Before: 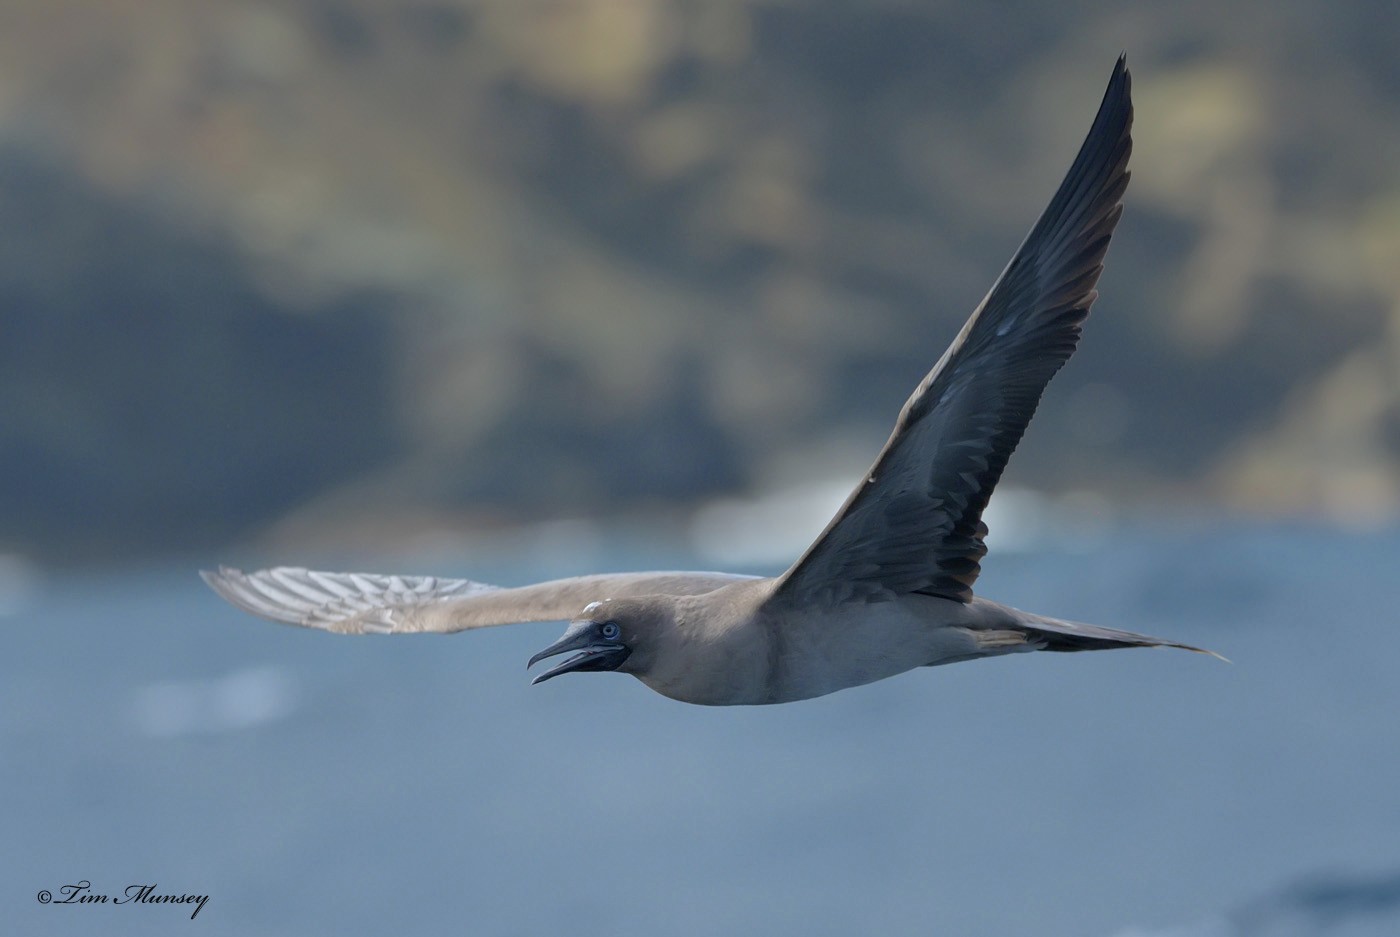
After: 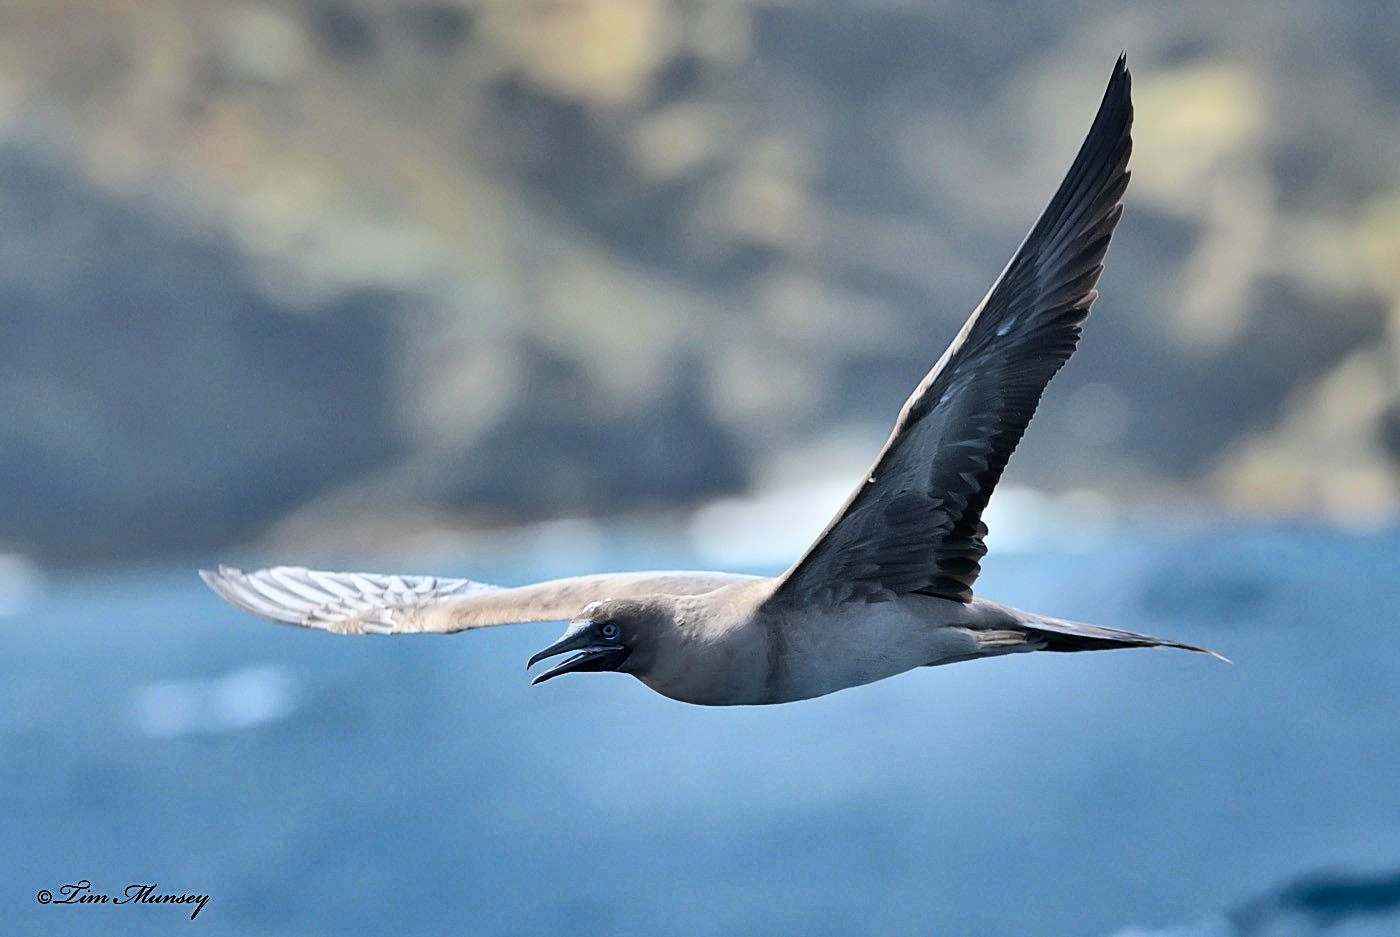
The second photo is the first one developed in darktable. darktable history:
sharpen: on, module defaults
shadows and highlights: shadows 20.97, highlights -82.47, soften with gaussian
base curve: curves: ch0 [(0, 0) (0.007, 0.004) (0.027, 0.03) (0.046, 0.07) (0.207, 0.54) (0.442, 0.872) (0.673, 0.972) (1, 1)]
